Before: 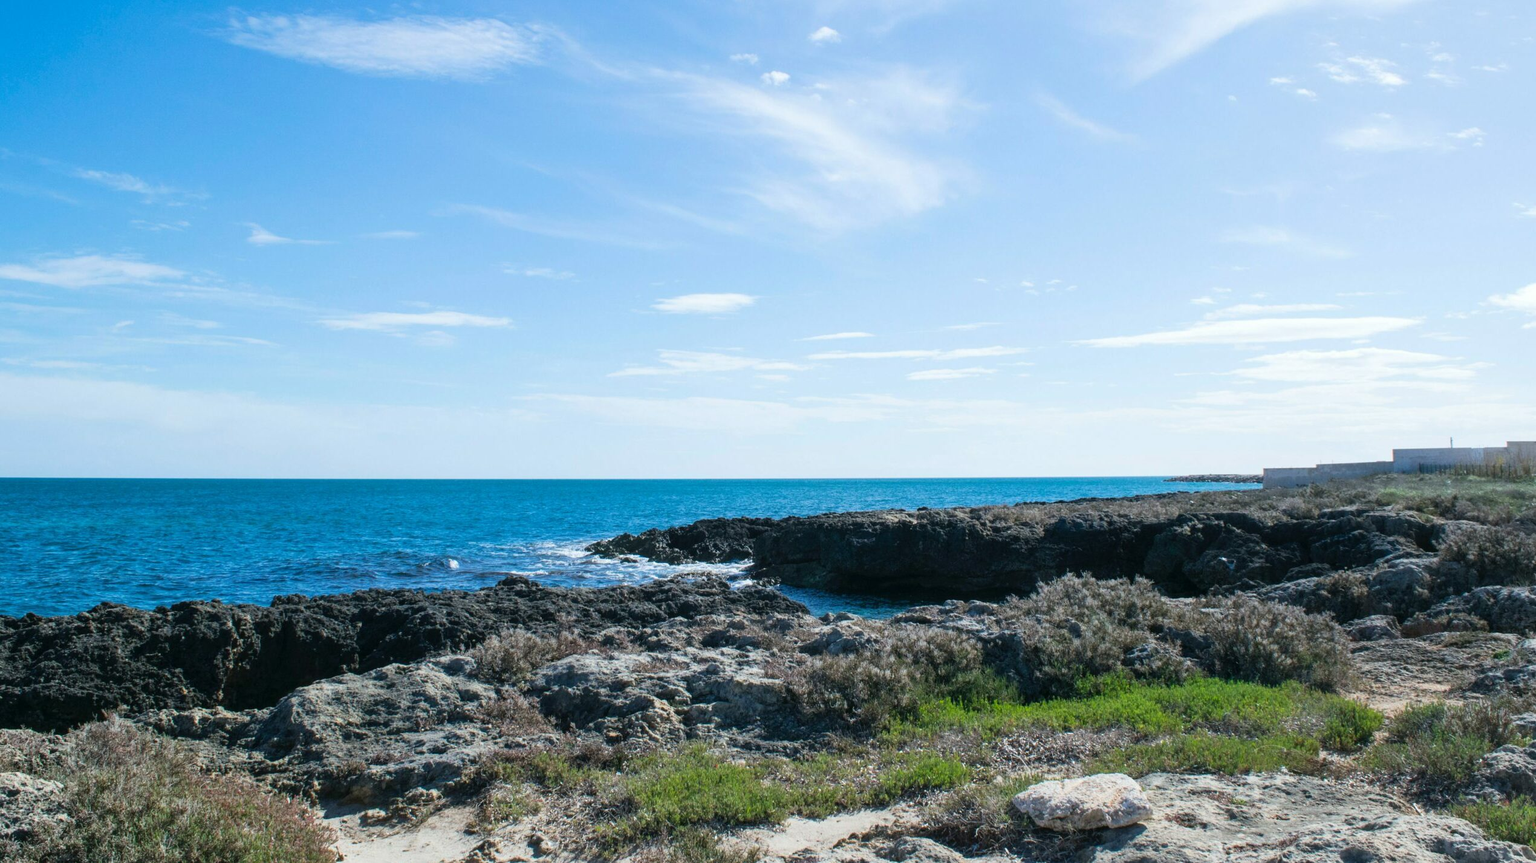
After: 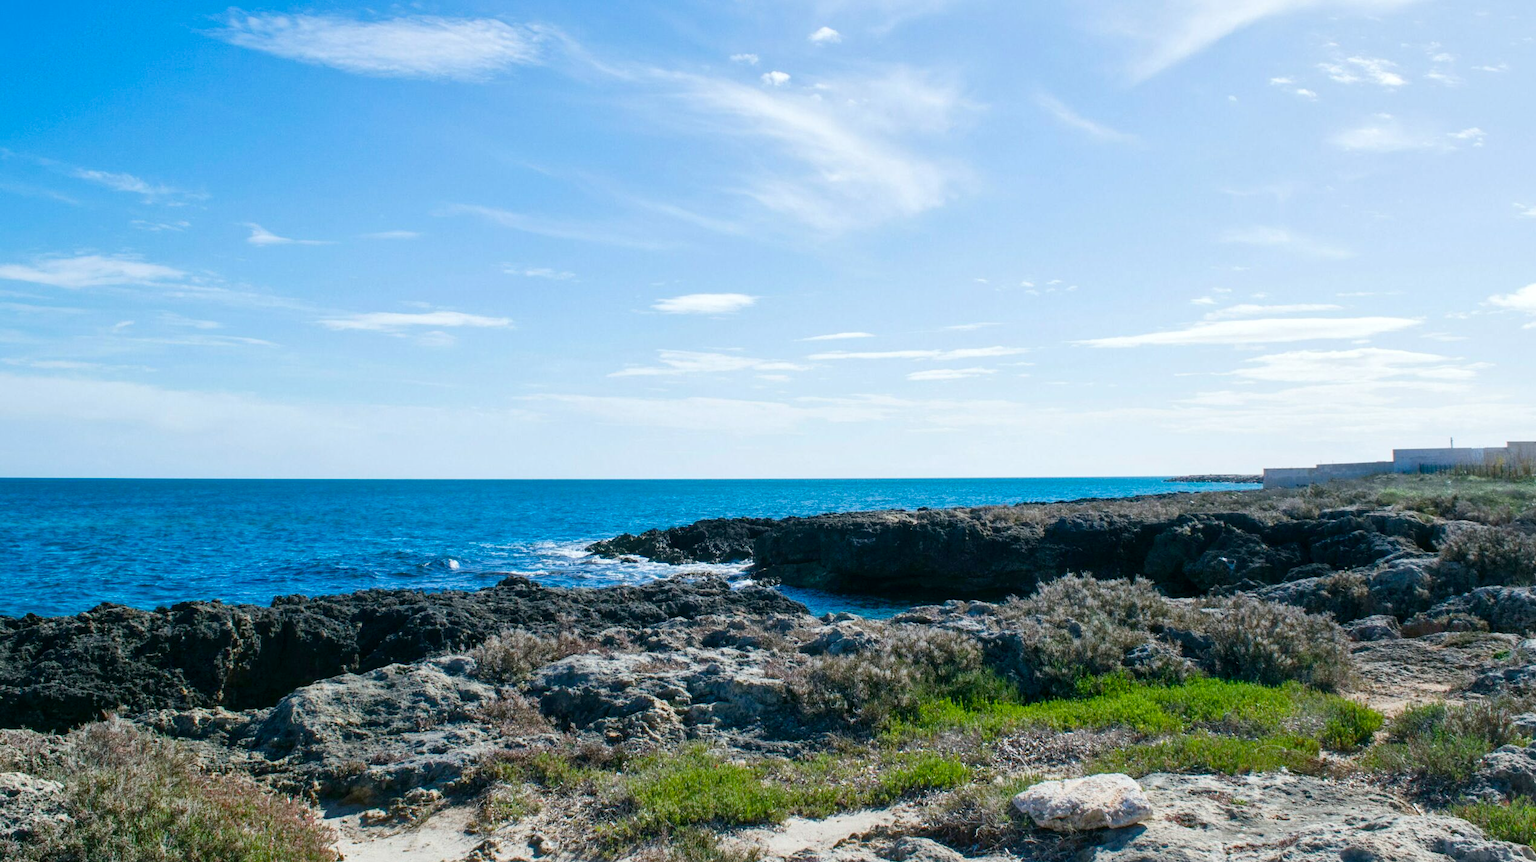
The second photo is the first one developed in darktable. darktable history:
color balance rgb: perceptual saturation grading › global saturation 20%, perceptual saturation grading › highlights -25%, perceptual saturation grading › shadows 50%
local contrast: mode bilateral grid, contrast 20, coarseness 50, detail 120%, midtone range 0.2
